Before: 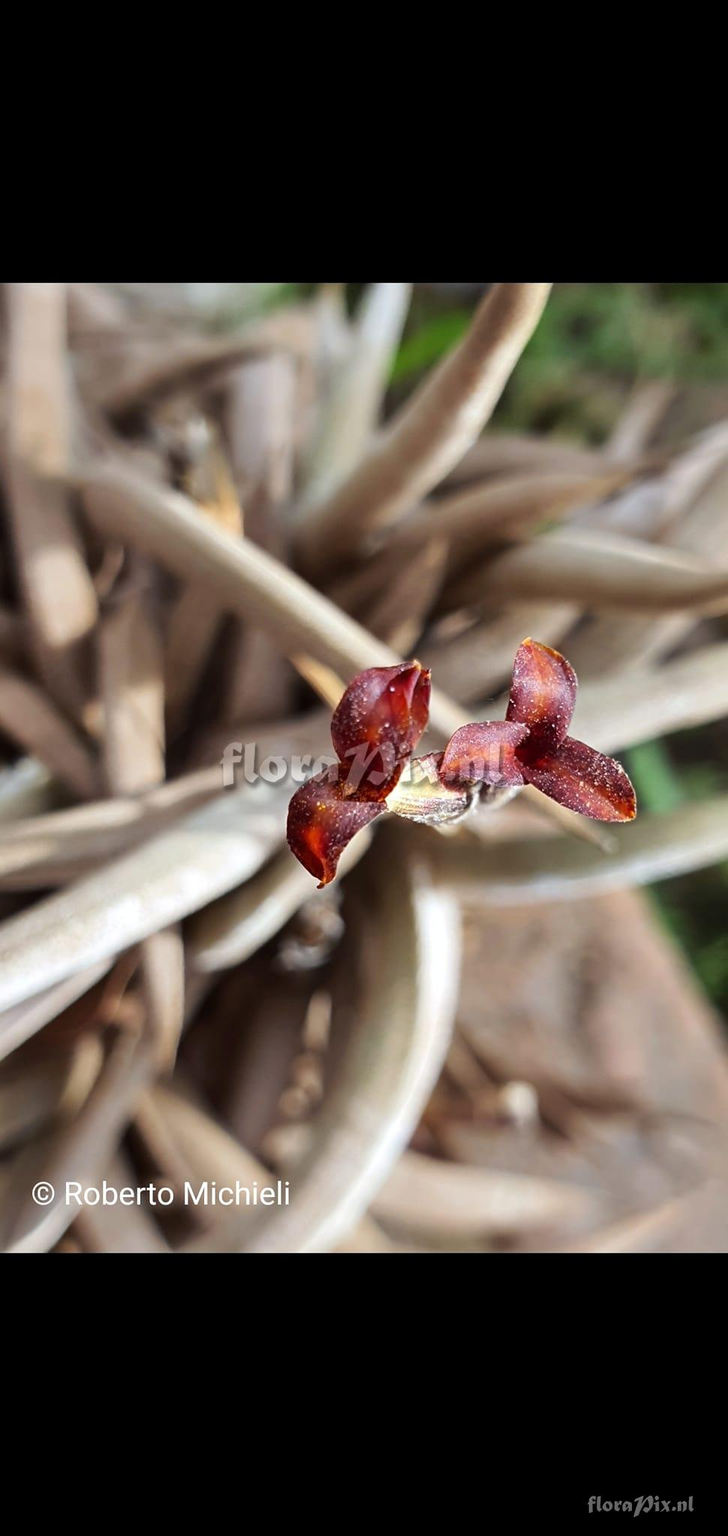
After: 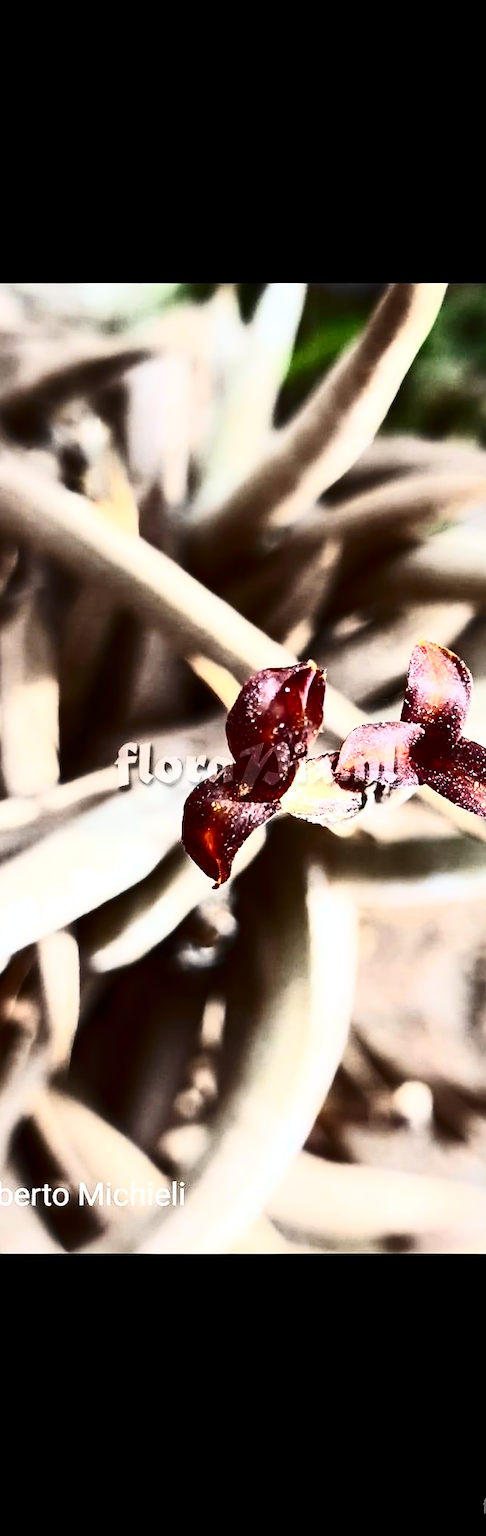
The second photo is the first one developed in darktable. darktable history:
exposure: exposure 0.073 EV, compensate highlight preservation false
contrast brightness saturation: contrast 0.941, brightness 0.191
crop and rotate: left 14.456%, right 18.589%
